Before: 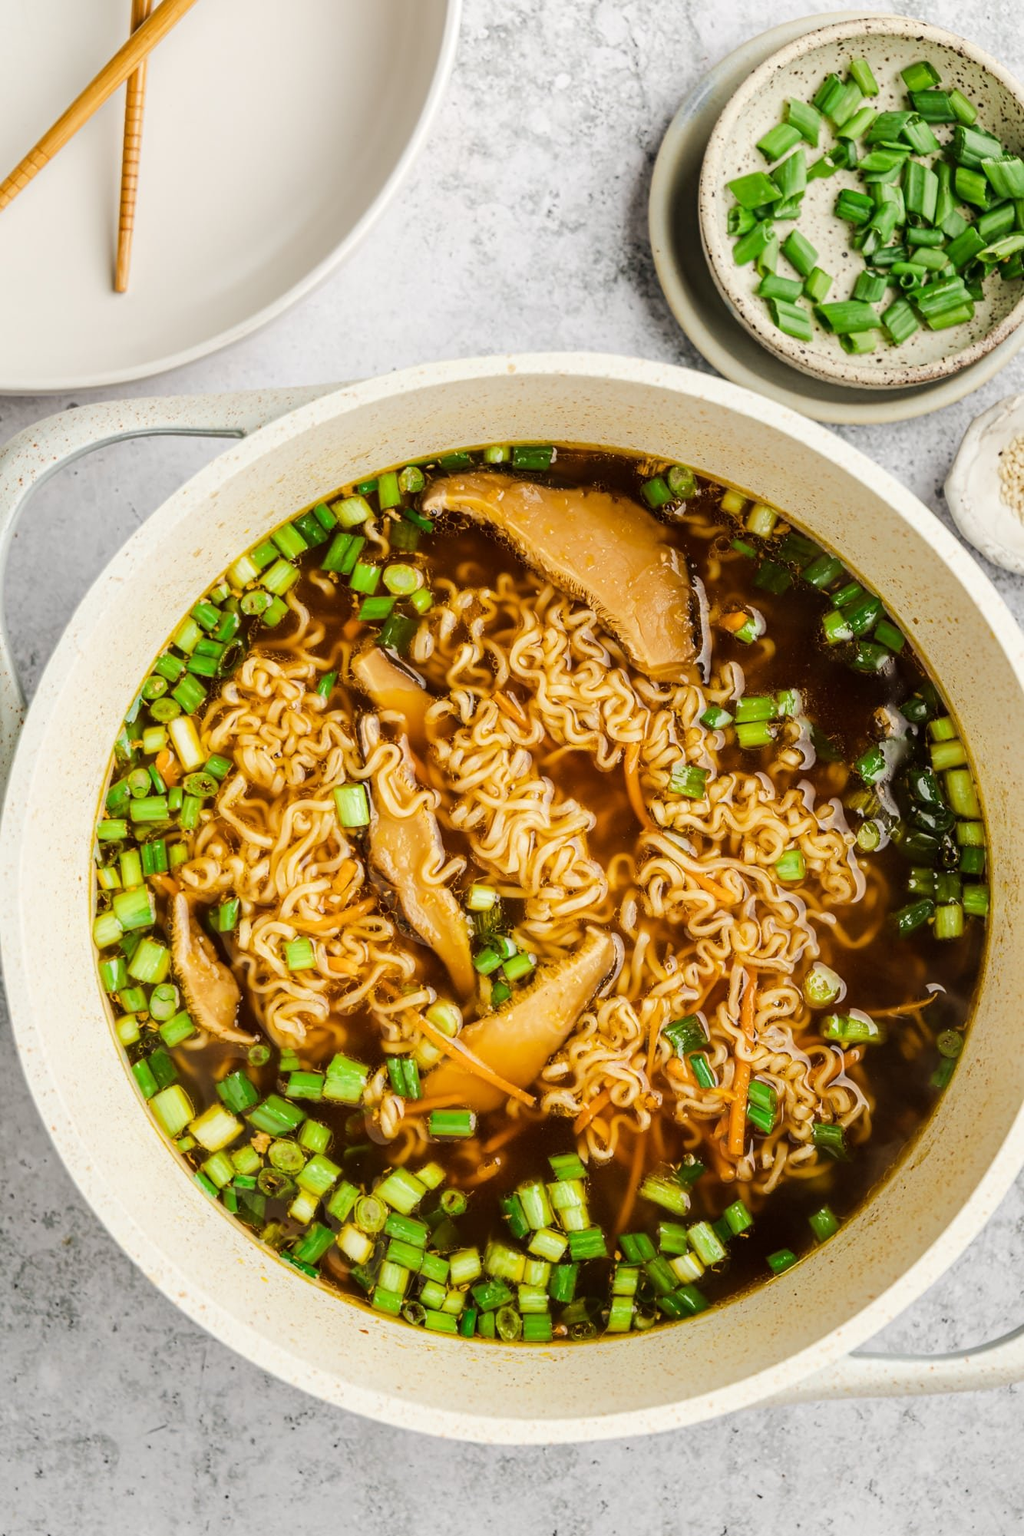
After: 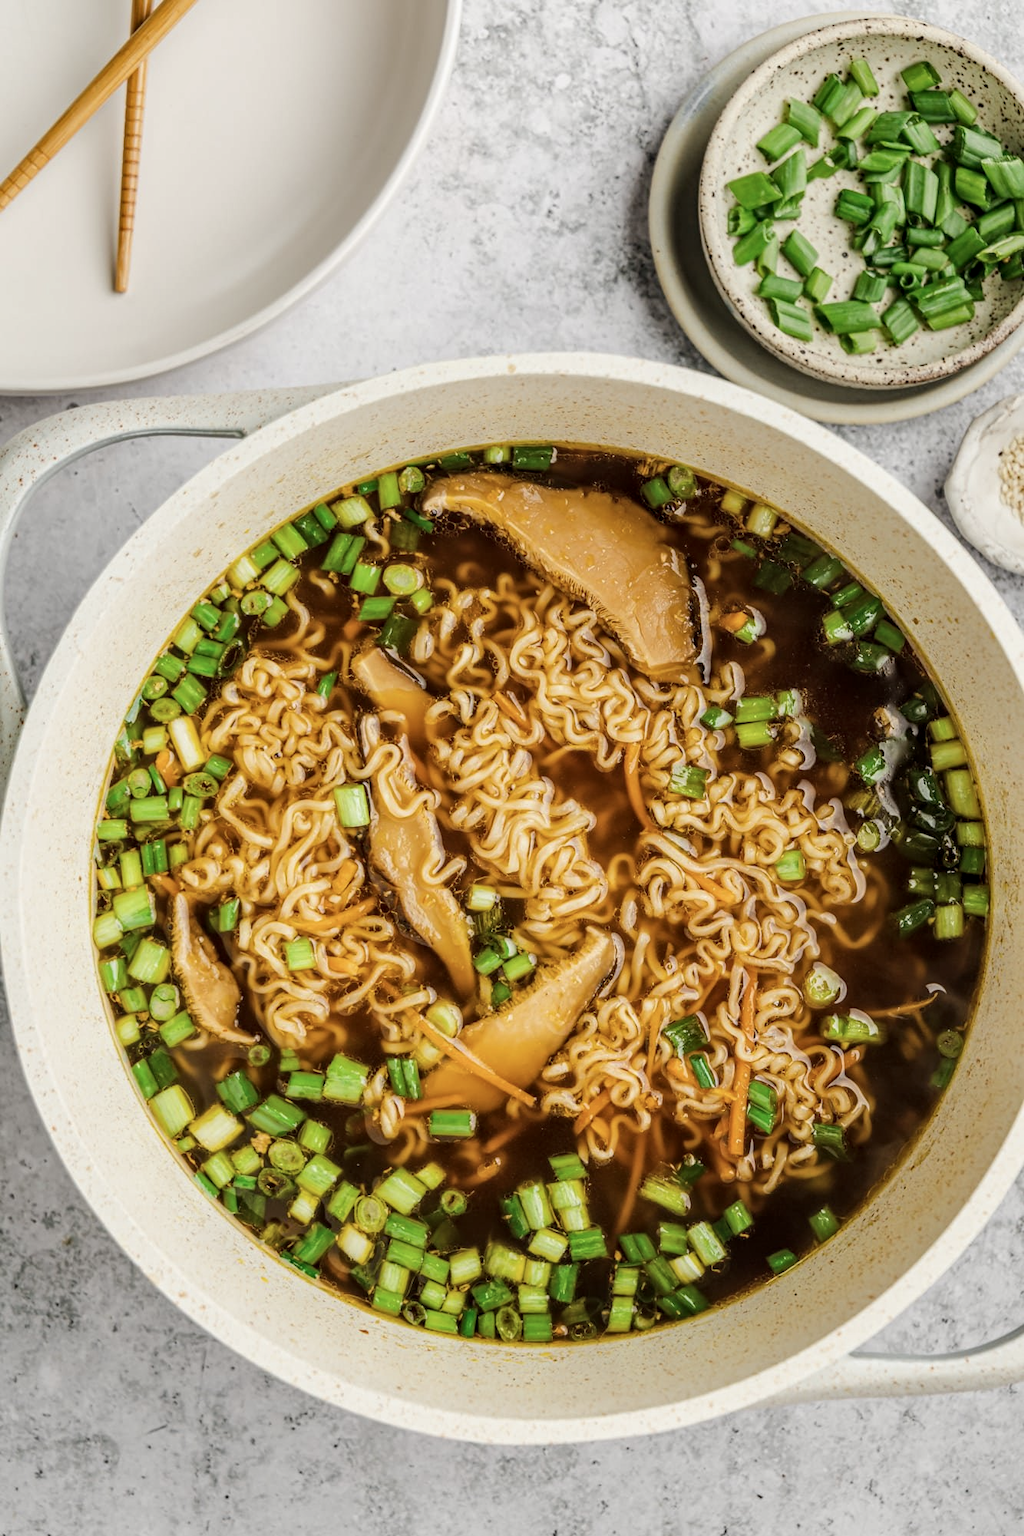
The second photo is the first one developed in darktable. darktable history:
exposure: exposure -0.153 EV, compensate highlight preservation false
local contrast: on, module defaults
color contrast: green-magenta contrast 0.84, blue-yellow contrast 0.86
